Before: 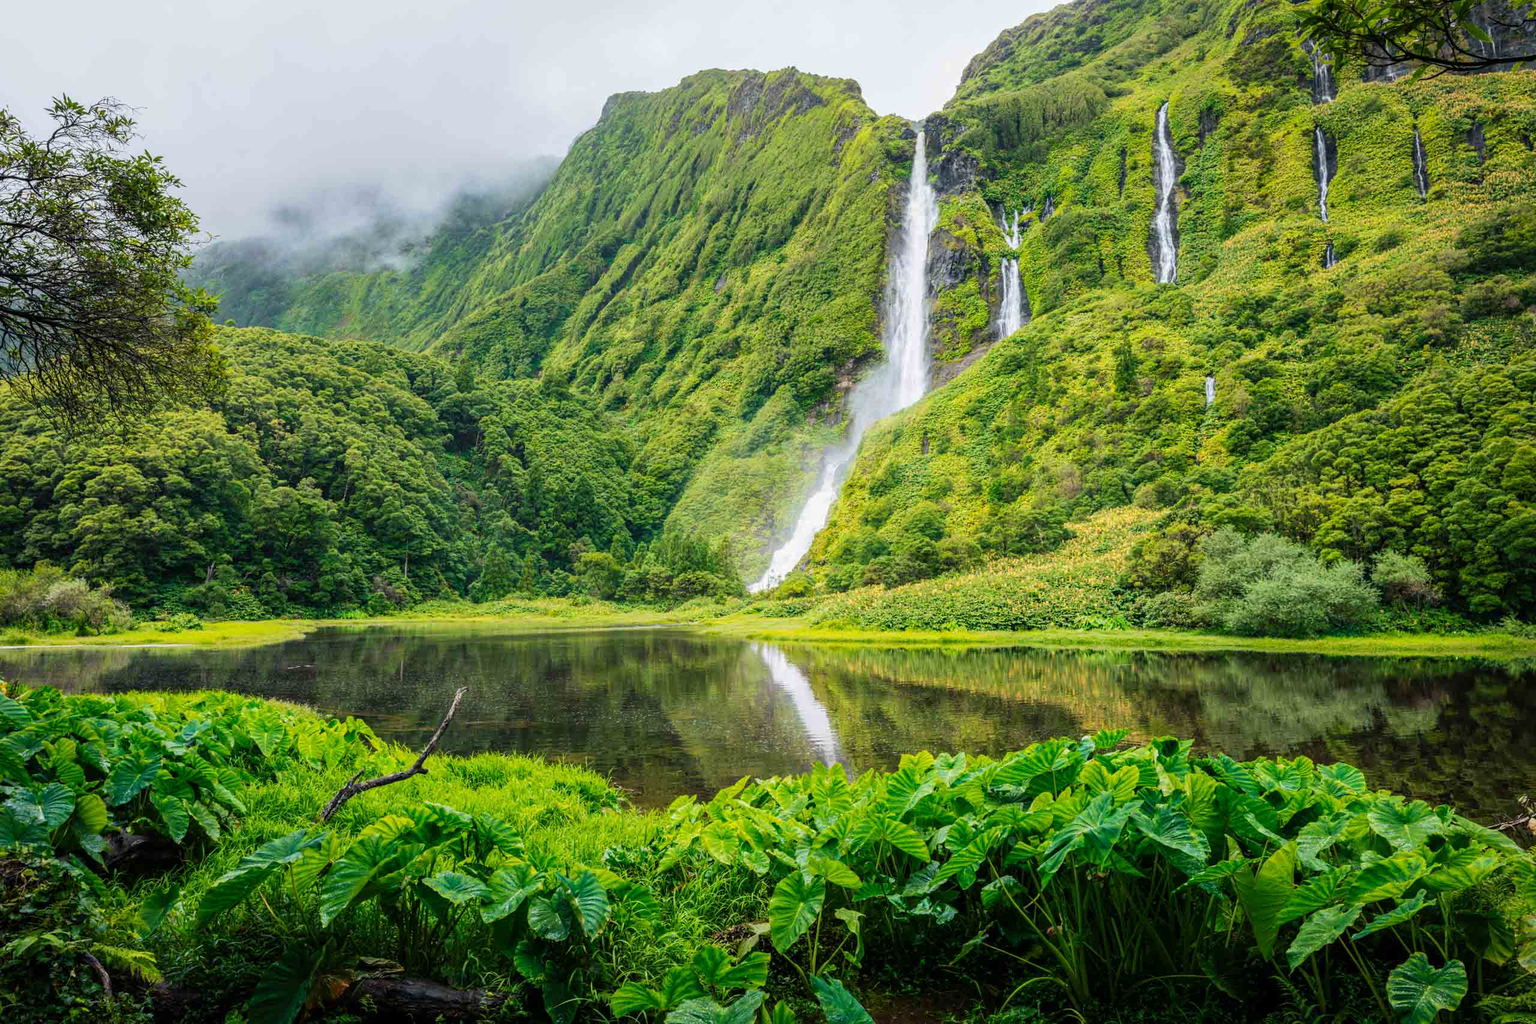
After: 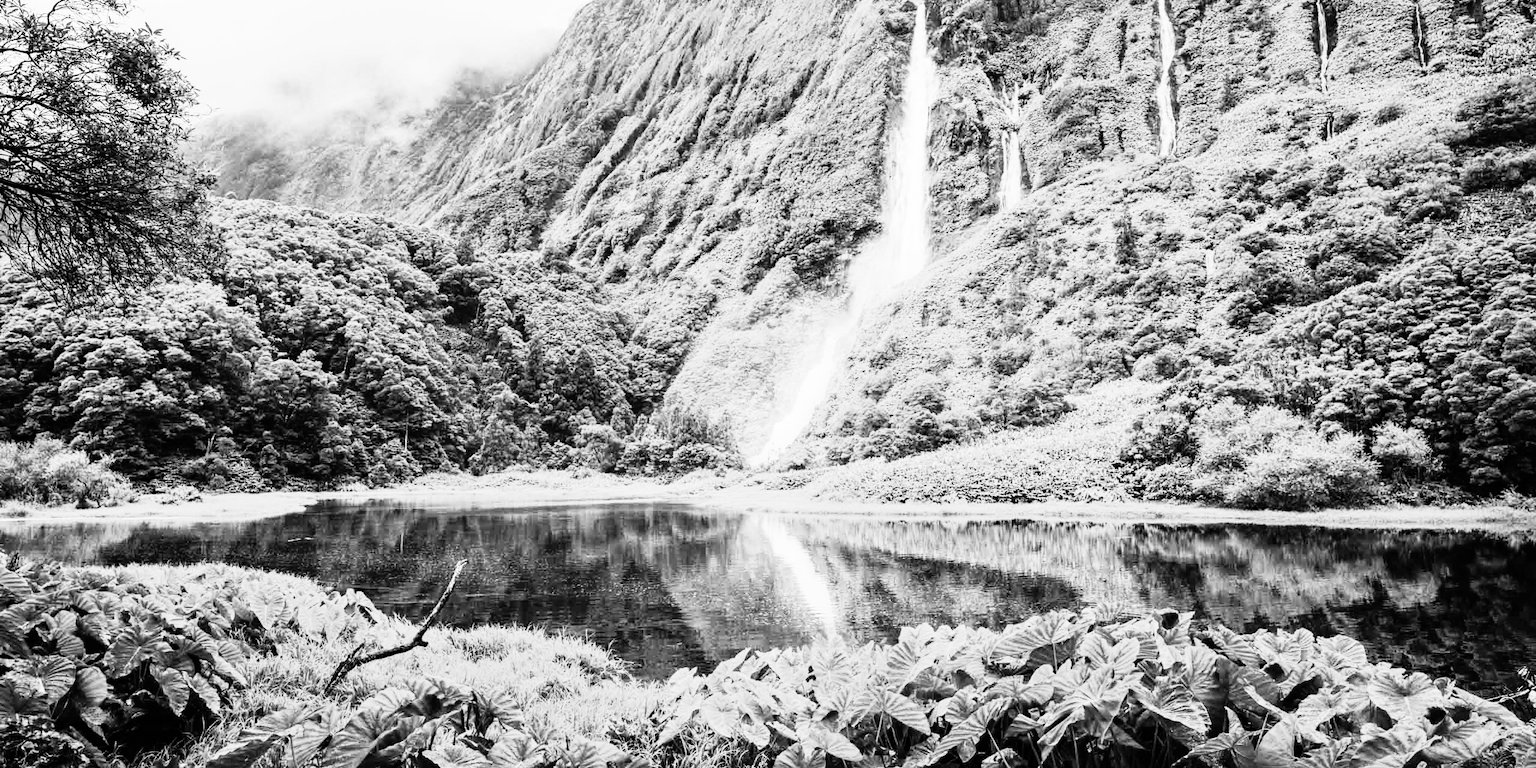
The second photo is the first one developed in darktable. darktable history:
monochrome: on, module defaults
crop and rotate: top 12.5%, bottom 12.5%
rgb curve: curves: ch0 [(0, 0) (0.21, 0.15) (0.24, 0.21) (0.5, 0.75) (0.75, 0.96) (0.89, 0.99) (1, 1)]; ch1 [(0, 0.02) (0.21, 0.13) (0.25, 0.2) (0.5, 0.67) (0.75, 0.9) (0.89, 0.97) (1, 1)]; ch2 [(0, 0.02) (0.21, 0.13) (0.25, 0.2) (0.5, 0.67) (0.75, 0.9) (0.89, 0.97) (1, 1)], compensate middle gray true
